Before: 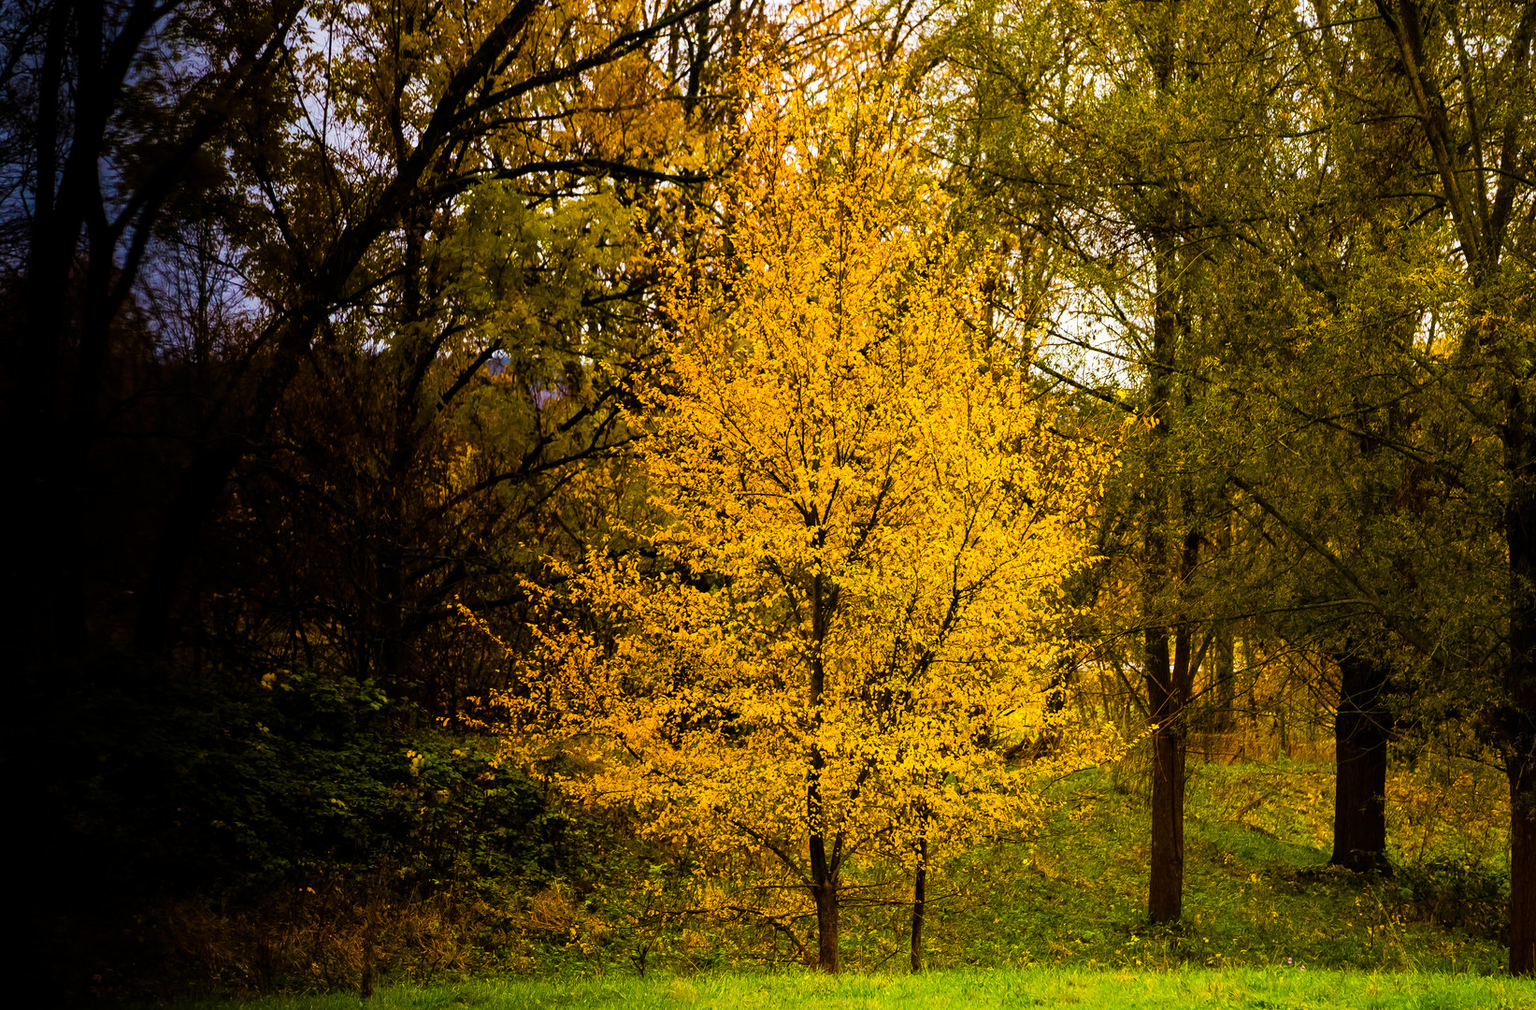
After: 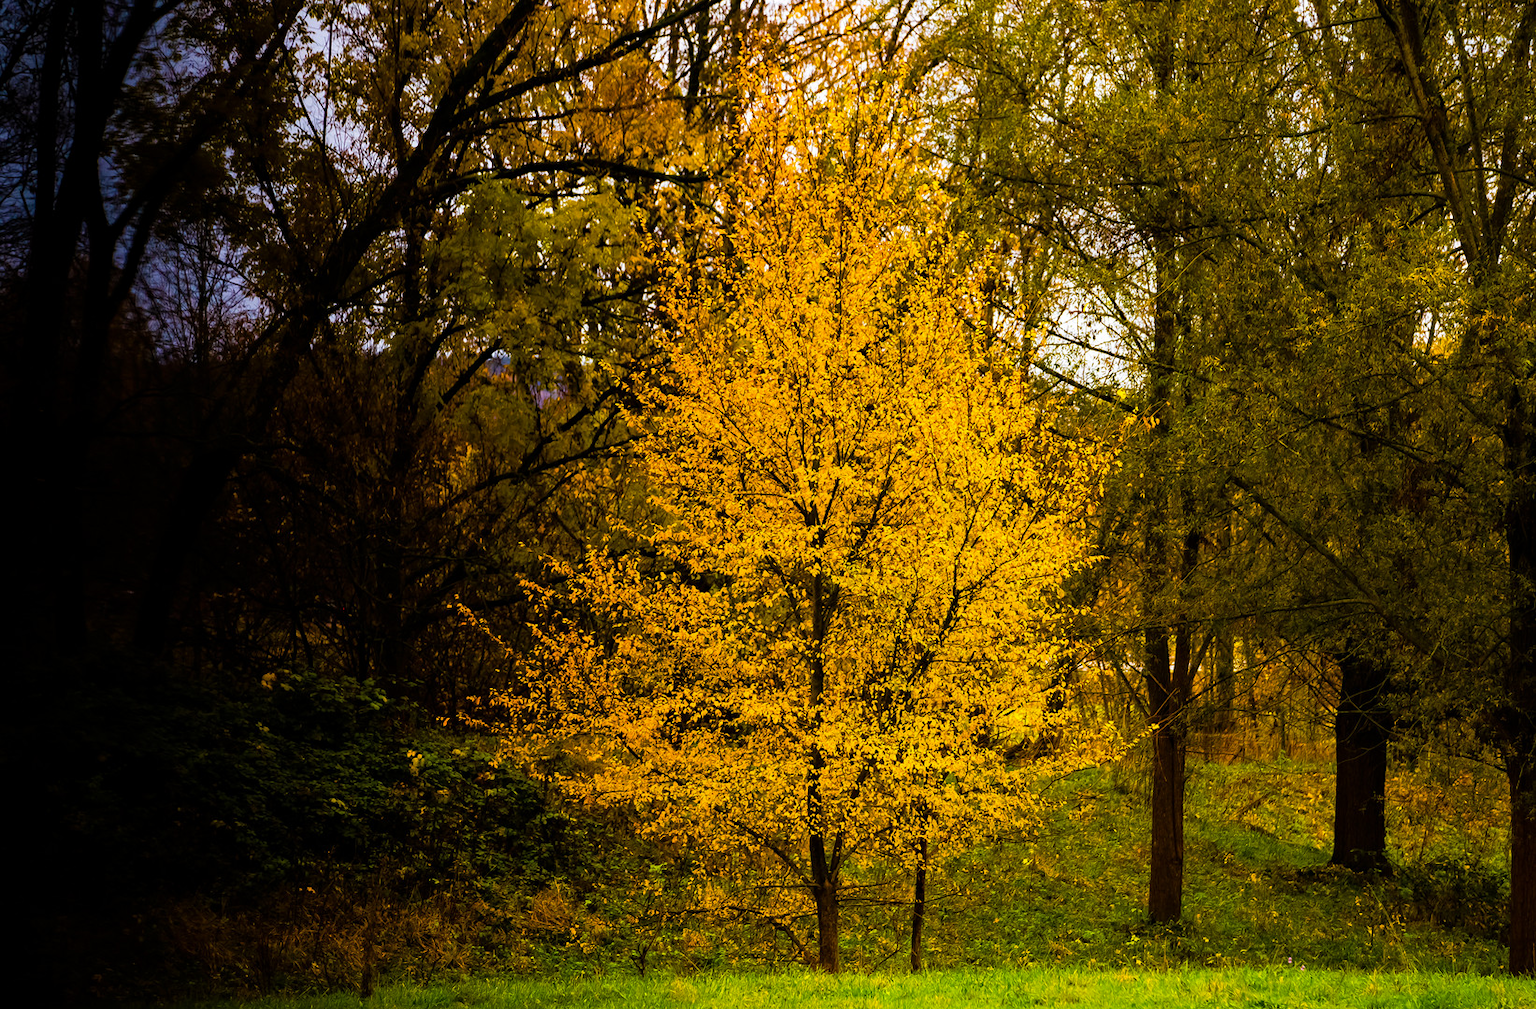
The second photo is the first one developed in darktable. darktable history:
haze removal: strength 0.302, distance 0.253, compatibility mode true, adaptive false
base curve: curves: ch0 [(0, 0) (0.303, 0.277) (1, 1)], preserve colors none
